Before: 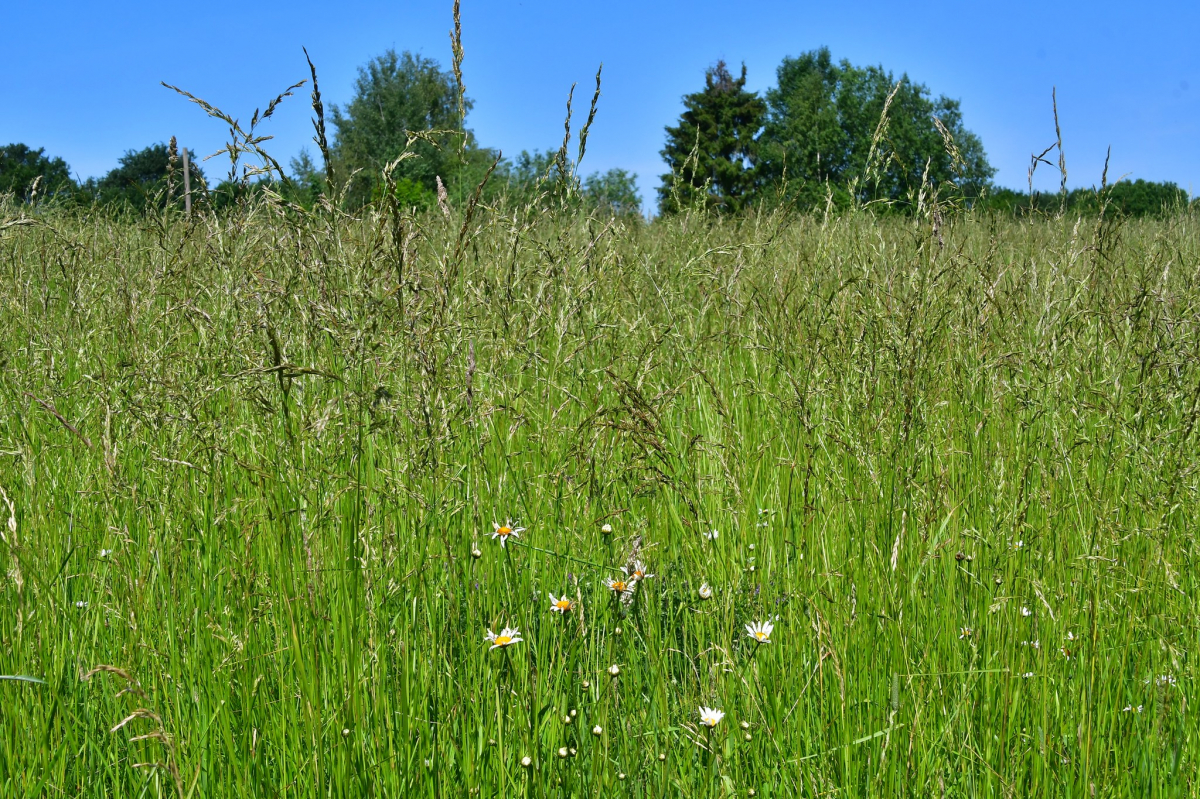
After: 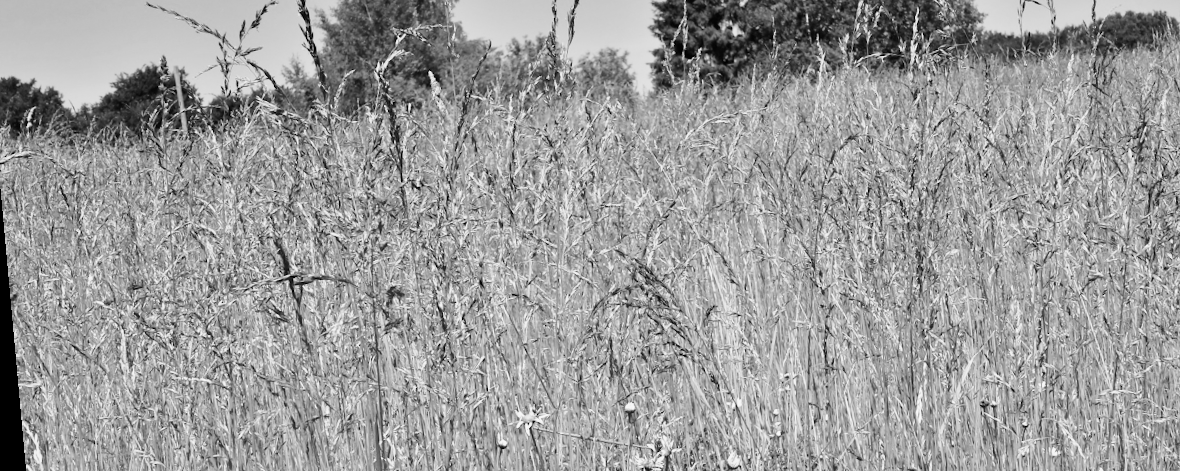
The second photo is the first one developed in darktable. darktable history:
base curve: curves: ch0 [(0, 0) (0.005, 0.002) (0.15, 0.3) (0.4, 0.7) (0.75, 0.95) (1, 1)], preserve colors none
crop: left 1.744%, top 19.225%, right 5.069%, bottom 28.357%
monochrome: a -92.57, b 58.91
rotate and perspective: rotation -5.2°, automatic cropping off
color balance rgb: on, module defaults
